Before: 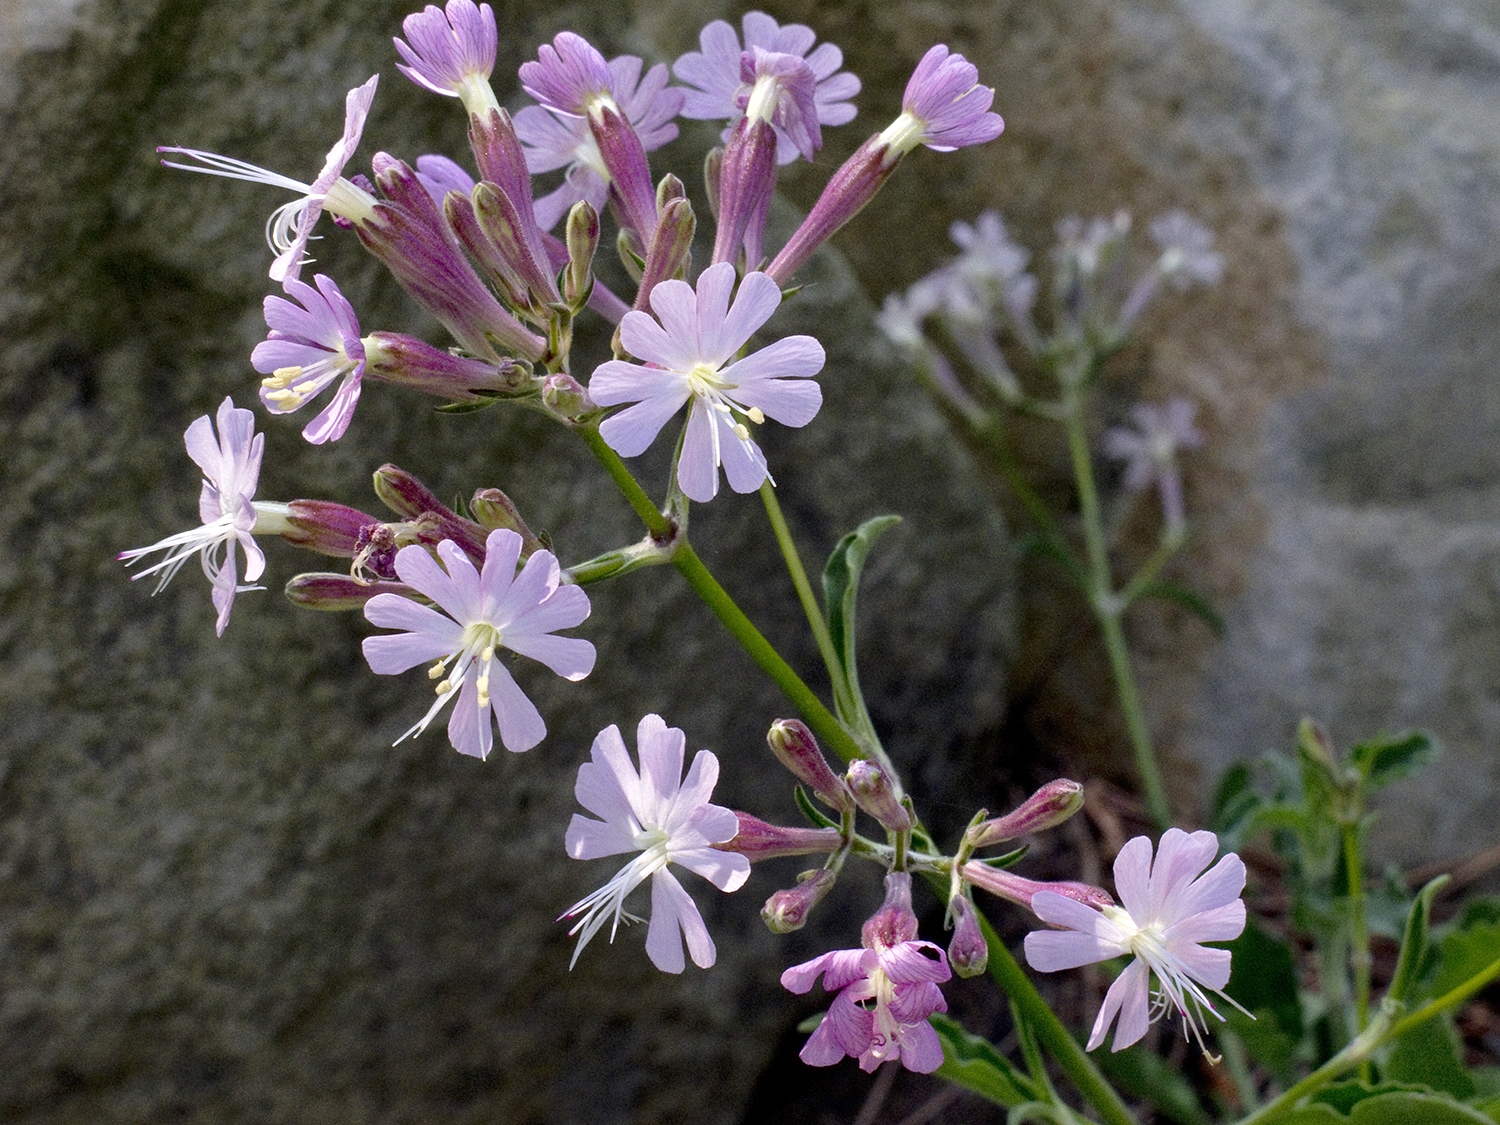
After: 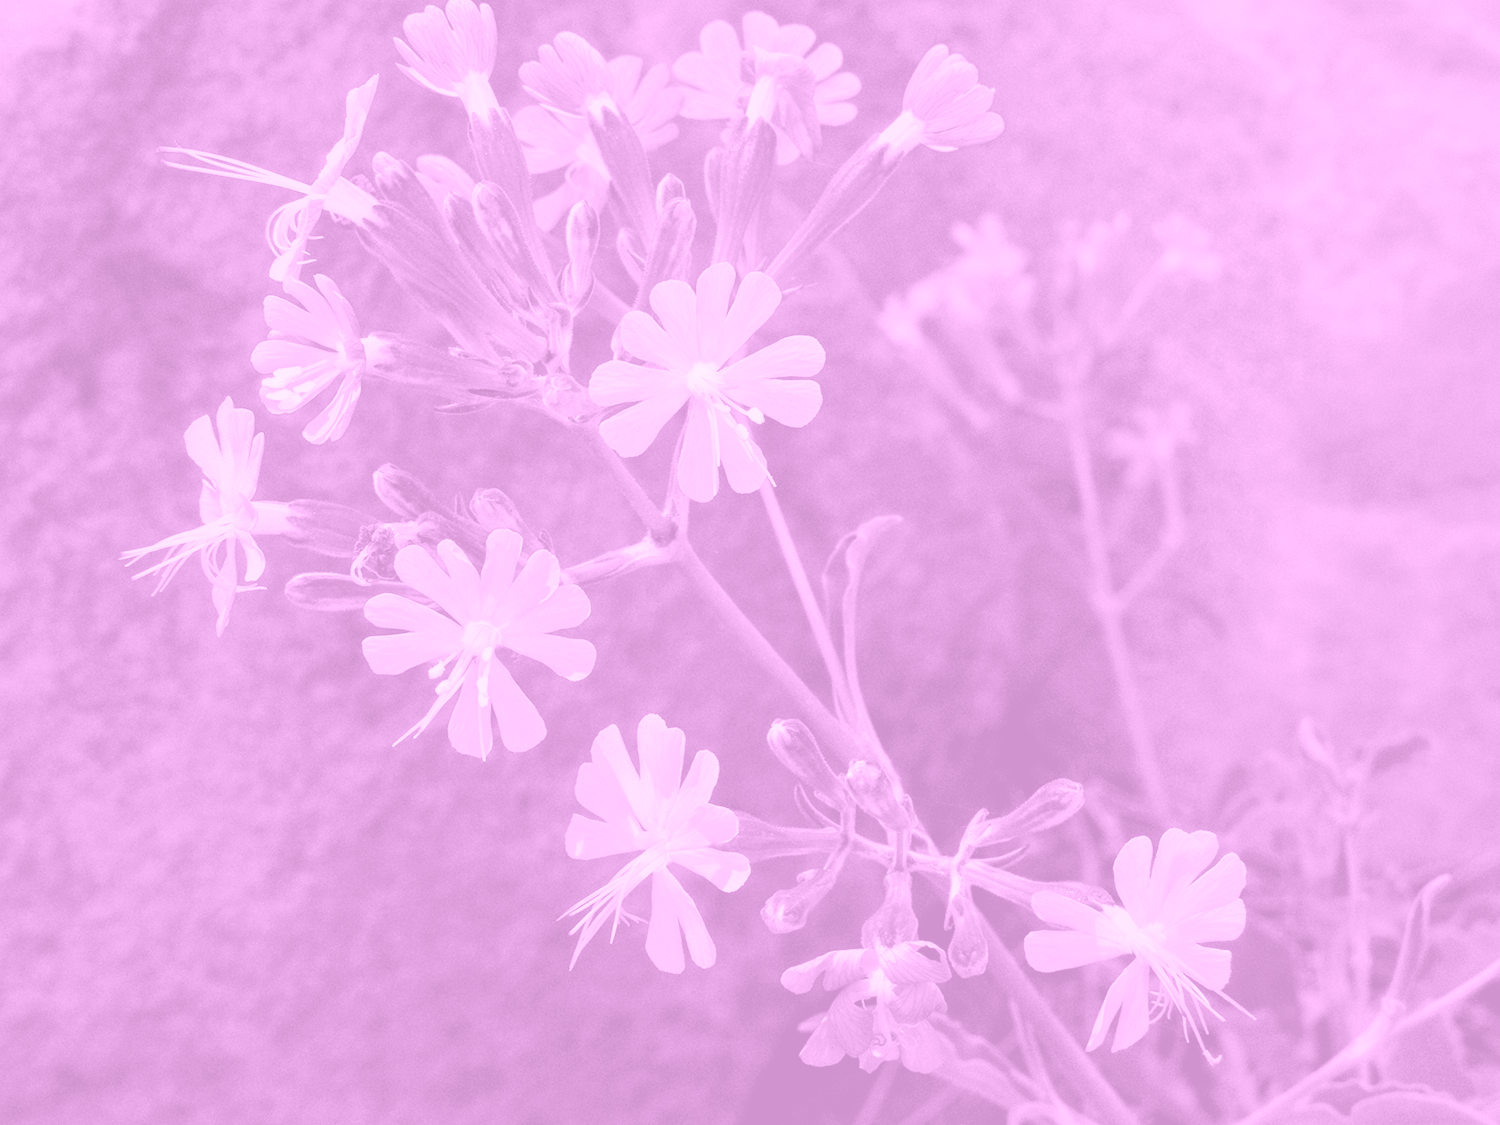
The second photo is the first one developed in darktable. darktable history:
colorize: hue 331.2°, saturation 75%, source mix 30.28%, lightness 70.52%, version 1
color zones: curves: ch0 [(0.004, 0.306) (0.107, 0.448) (0.252, 0.656) (0.41, 0.398) (0.595, 0.515) (0.768, 0.628)]; ch1 [(0.07, 0.323) (0.151, 0.452) (0.252, 0.608) (0.346, 0.221) (0.463, 0.189) (0.61, 0.368) (0.735, 0.395) (0.921, 0.412)]; ch2 [(0, 0.476) (0.132, 0.512) (0.243, 0.512) (0.397, 0.48) (0.522, 0.376) (0.634, 0.536) (0.761, 0.46)]
velvia: strength 45%
